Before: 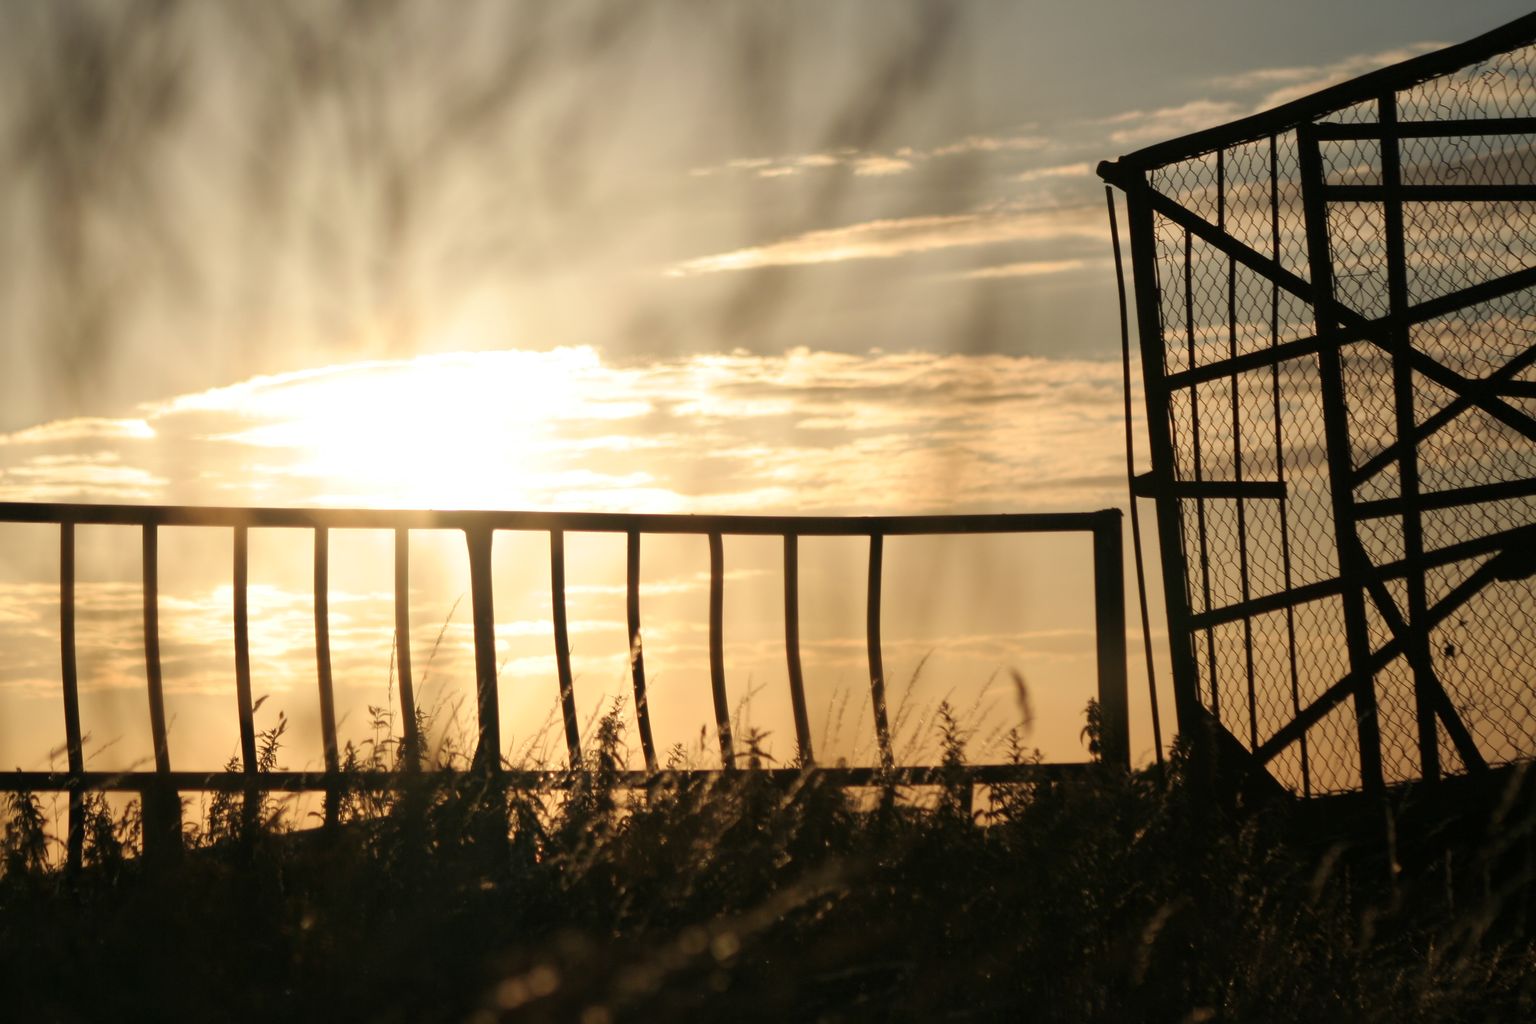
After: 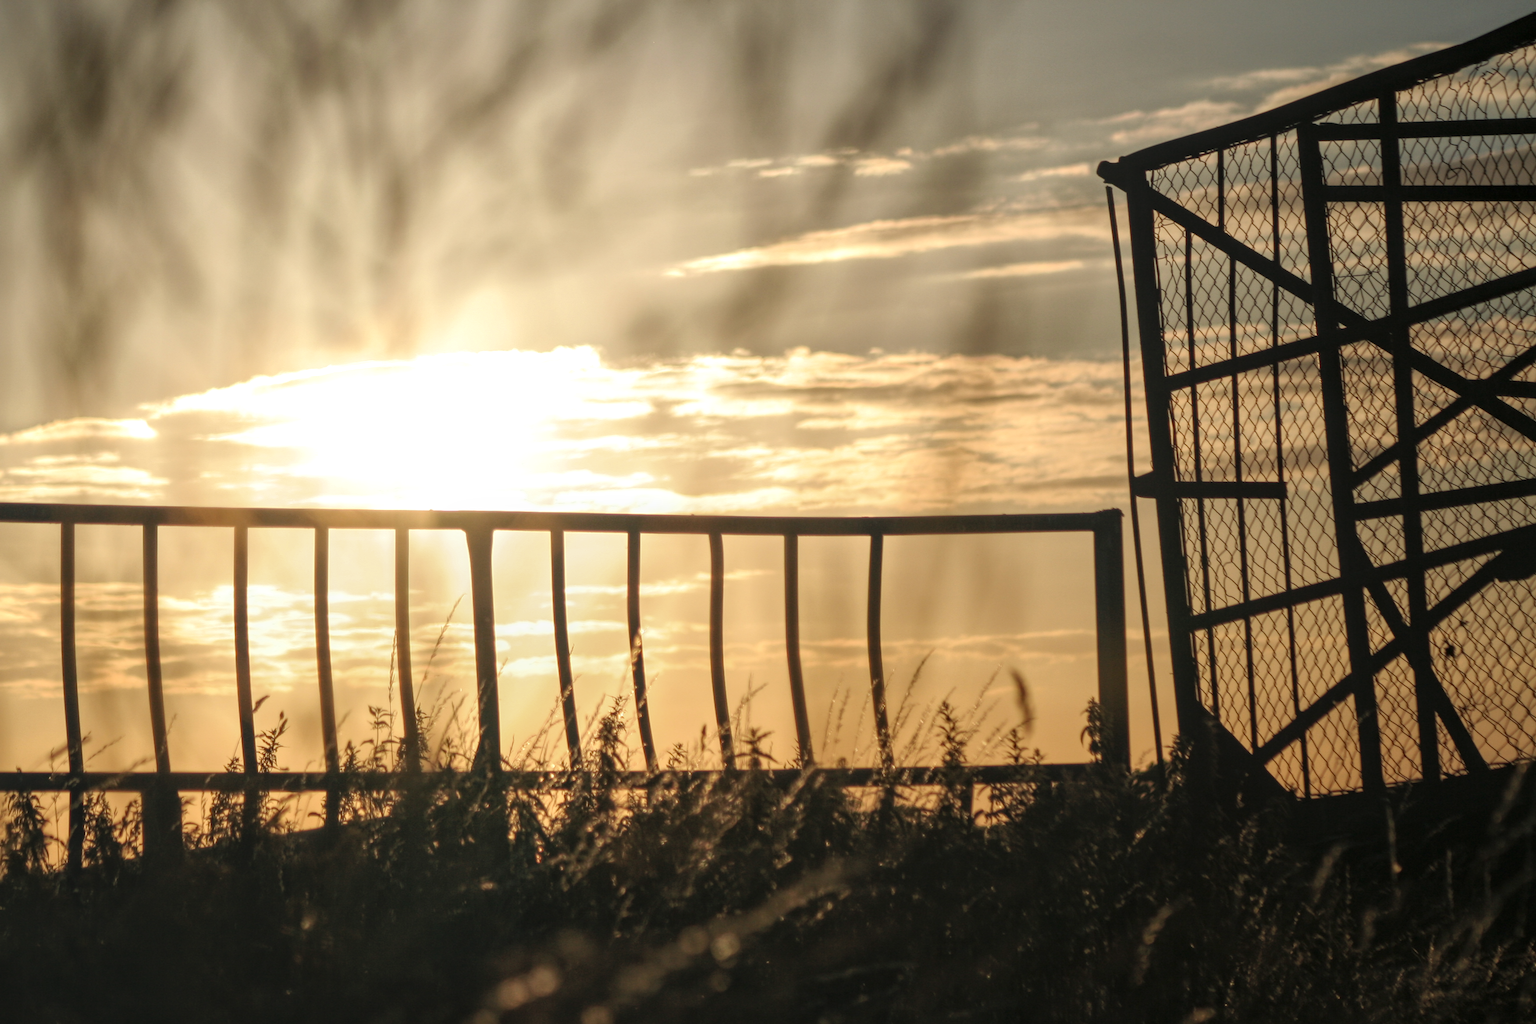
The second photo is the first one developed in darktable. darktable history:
exposure: compensate highlight preservation false
local contrast: highlights 74%, shadows 55%, detail 176%, midtone range 0.207
